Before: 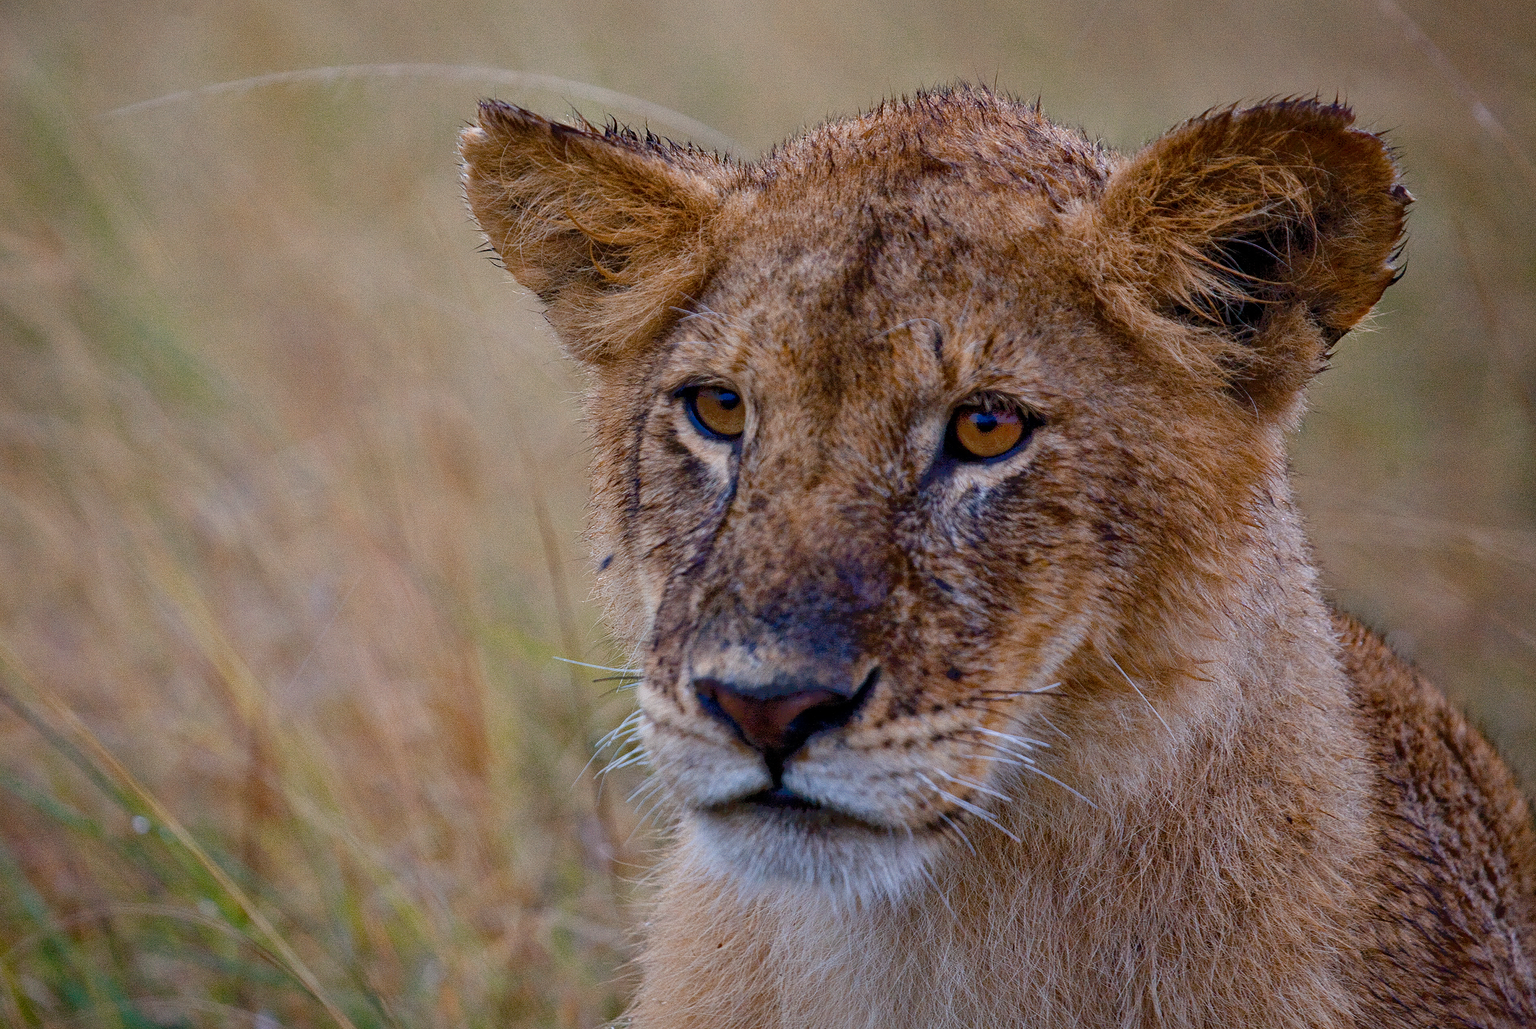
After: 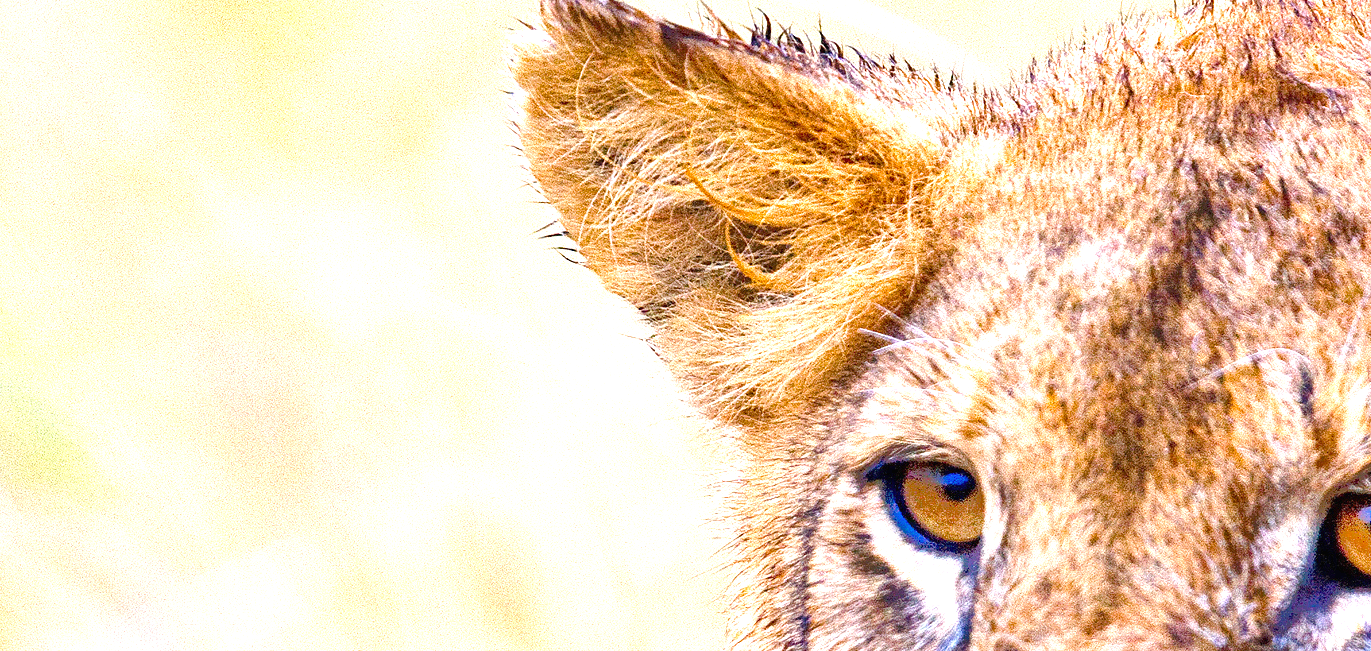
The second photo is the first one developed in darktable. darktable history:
exposure: black level correction 0, exposure 2.35 EV, compensate highlight preservation false
crop: left 10.075%, top 10.624%, right 36.311%, bottom 51.382%
